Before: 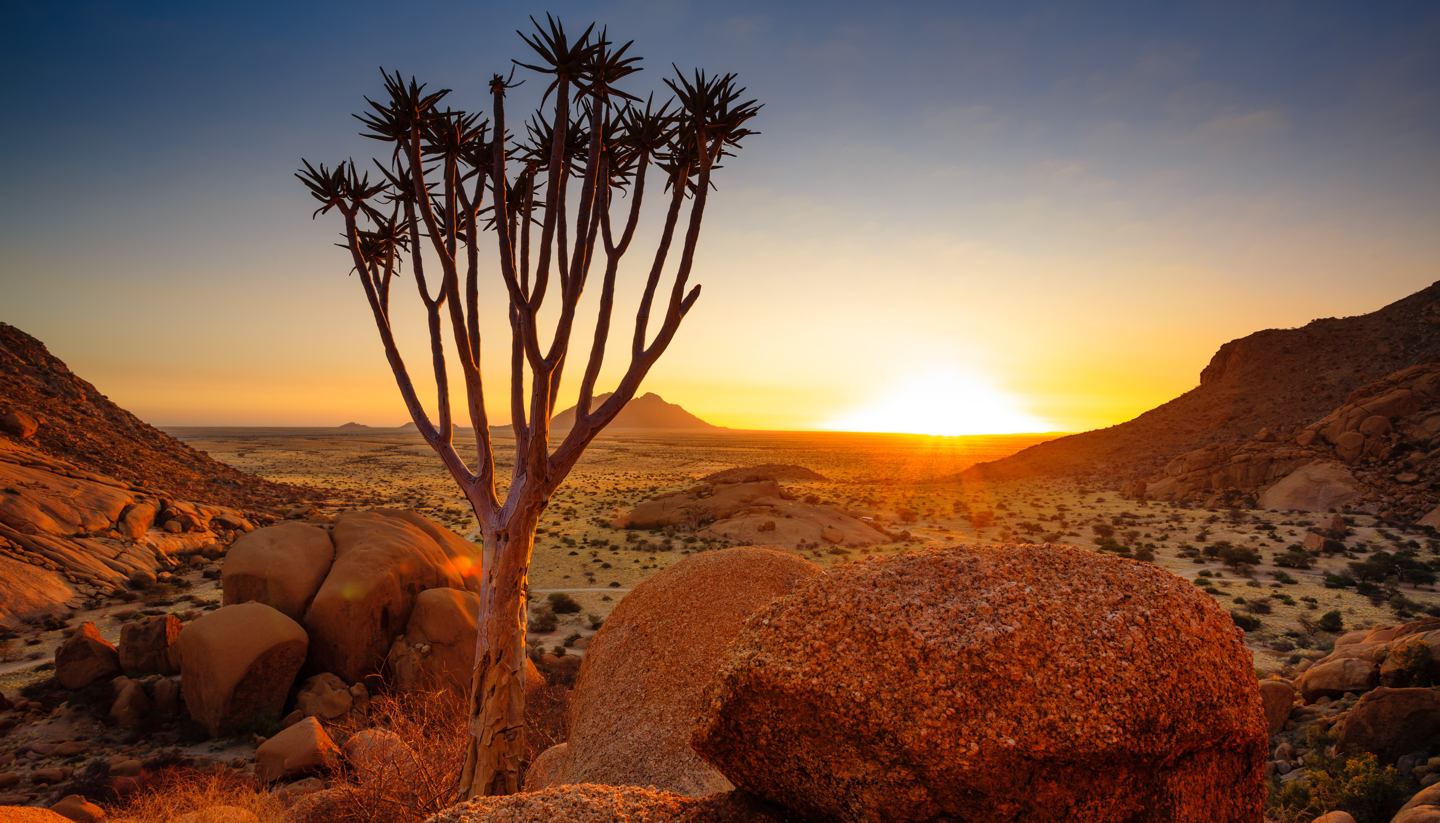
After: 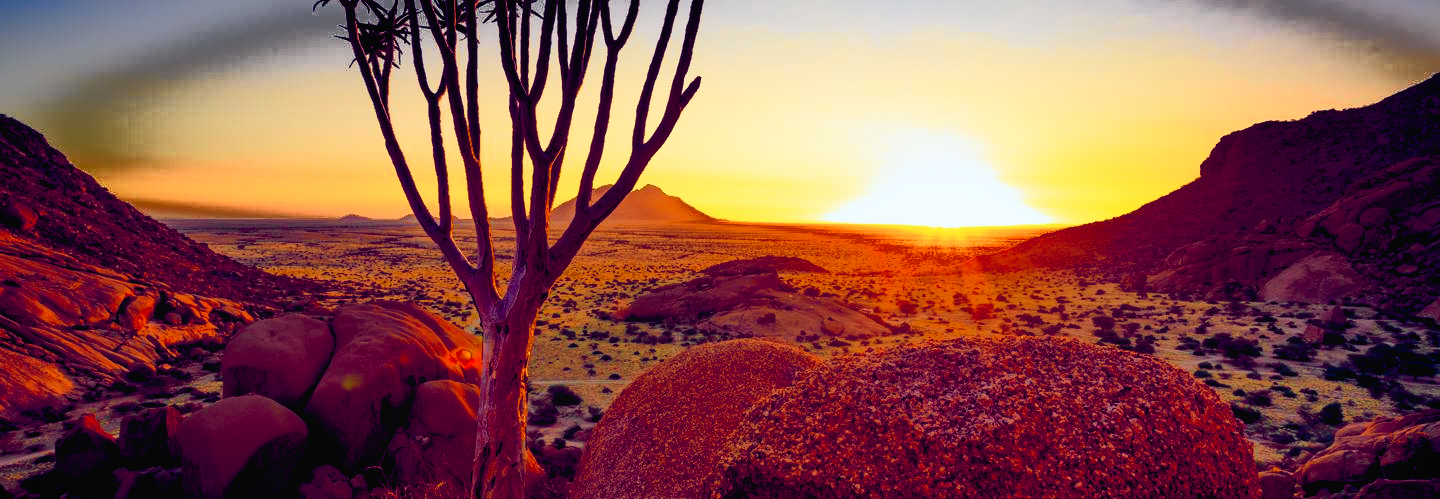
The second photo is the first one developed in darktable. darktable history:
crop and rotate: top 25.357%, bottom 13.942%
tone curve: curves: ch0 [(0, 0.012) (0.037, 0.03) (0.123, 0.092) (0.19, 0.157) (0.269, 0.27) (0.48, 0.57) (0.595, 0.695) (0.718, 0.823) (0.855, 0.913) (1, 0.982)]; ch1 [(0, 0) (0.243, 0.245) (0.422, 0.415) (0.493, 0.495) (0.508, 0.506) (0.536, 0.542) (0.569, 0.611) (0.611, 0.662) (0.769, 0.807) (1, 1)]; ch2 [(0, 0) (0.249, 0.216) (0.349, 0.321) (0.424, 0.442) (0.476, 0.483) (0.498, 0.499) (0.517, 0.519) (0.532, 0.56) (0.569, 0.624) (0.614, 0.667) (0.706, 0.757) (0.808, 0.809) (0.991, 0.968)], color space Lab, independent channels, preserve colors none
fill light: exposure -0.73 EV, center 0.69, width 2.2
color balance rgb: shadows lift › luminance -41.13%, shadows lift › chroma 14.13%, shadows lift › hue 260°, power › luminance -3.76%, power › chroma 0.56%, power › hue 40.37°, highlights gain › luminance 16.81%, highlights gain › chroma 2.94%, highlights gain › hue 260°, global offset › luminance -0.29%, global offset › chroma 0.31%, global offset › hue 260°, perceptual saturation grading › global saturation 20%, perceptual saturation grading › highlights -13.92%, perceptual saturation grading › shadows 50%
local contrast: mode bilateral grid, contrast 100, coarseness 100, detail 91%, midtone range 0.2
exposure: exposure -0.157 EV, compensate highlight preservation false
white balance: red 0.978, blue 0.999
